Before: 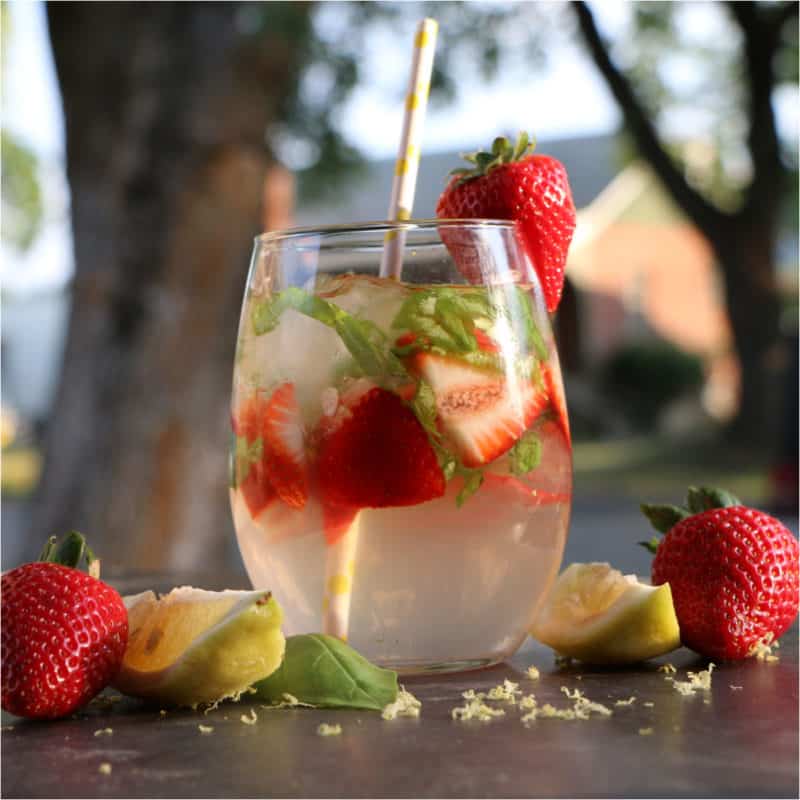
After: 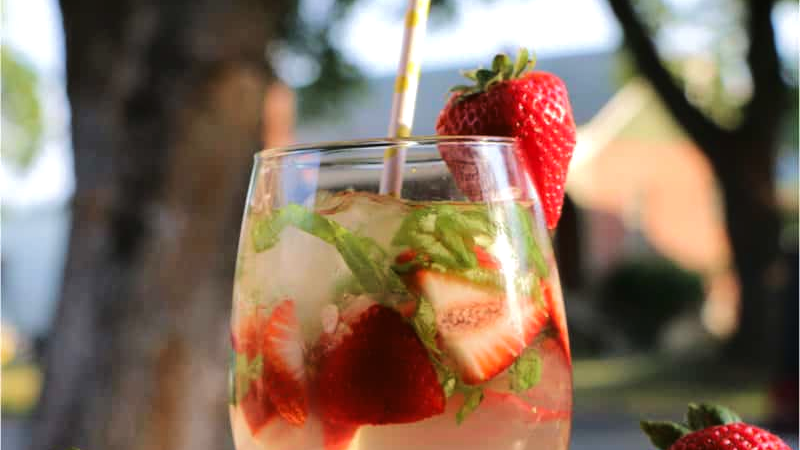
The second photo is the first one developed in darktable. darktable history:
exposure: exposure 0.086 EV, compensate highlight preservation false
crop and rotate: top 10.438%, bottom 33.222%
tone curve: curves: ch0 [(0, 0) (0.003, 0.012) (0.011, 0.014) (0.025, 0.02) (0.044, 0.034) (0.069, 0.047) (0.1, 0.063) (0.136, 0.086) (0.177, 0.131) (0.224, 0.183) (0.277, 0.243) (0.335, 0.317) (0.399, 0.403) (0.468, 0.488) (0.543, 0.573) (0.623, 0.649) (0.709, 0.718) (0.801, 0.795) (0.898, 0.872) (1, 1)], color space Lab, linked channels, preserve colors none
velvia: on, module defaults
